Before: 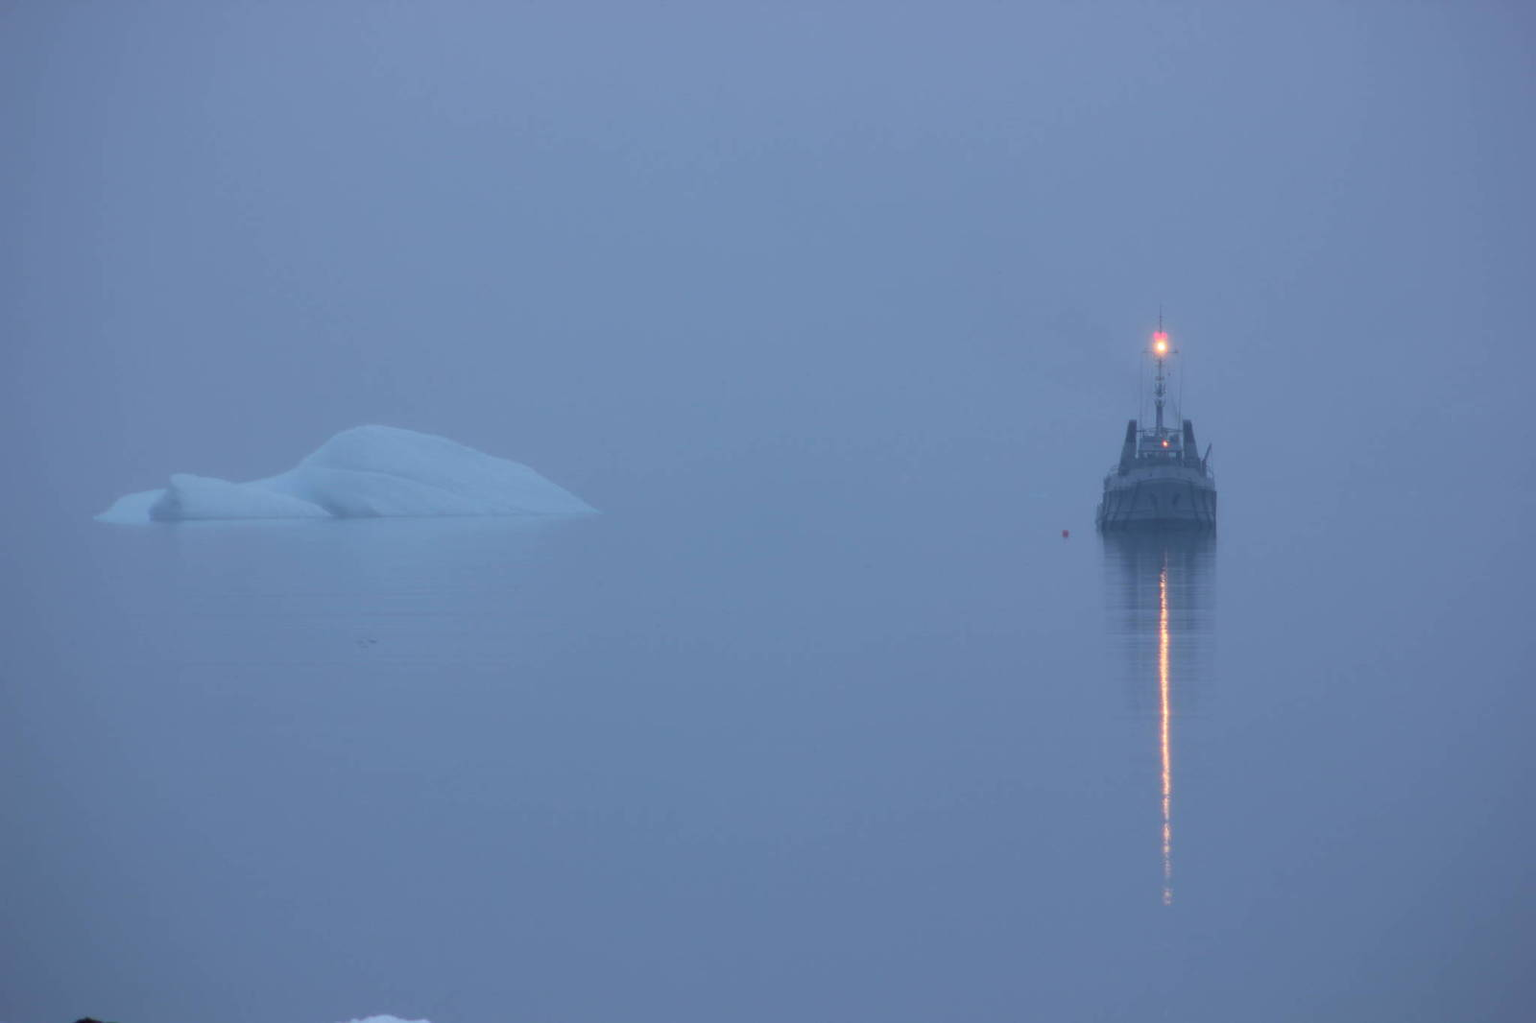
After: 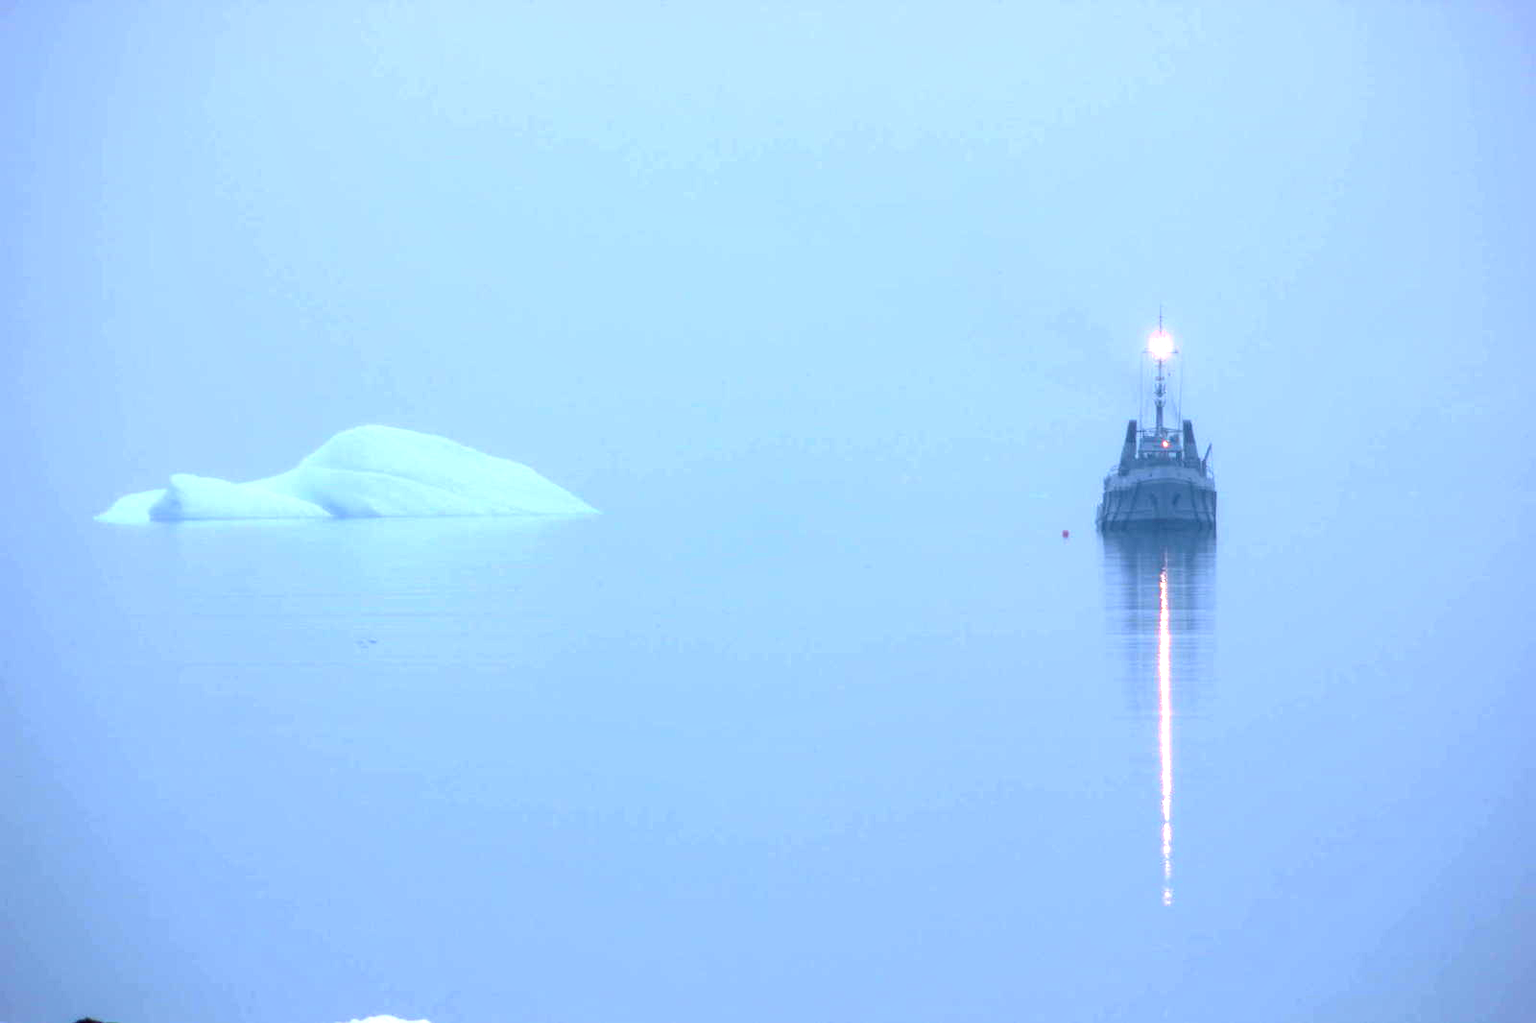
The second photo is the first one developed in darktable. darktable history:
exposure: black level correction 0, exposure 1.439 EV, compensate exposure bias true, compensate highlight preservation false
local contrast: highlights 22%, detail 150%
contrast brightness saturation: contrast 0.042, saturation 0.15
